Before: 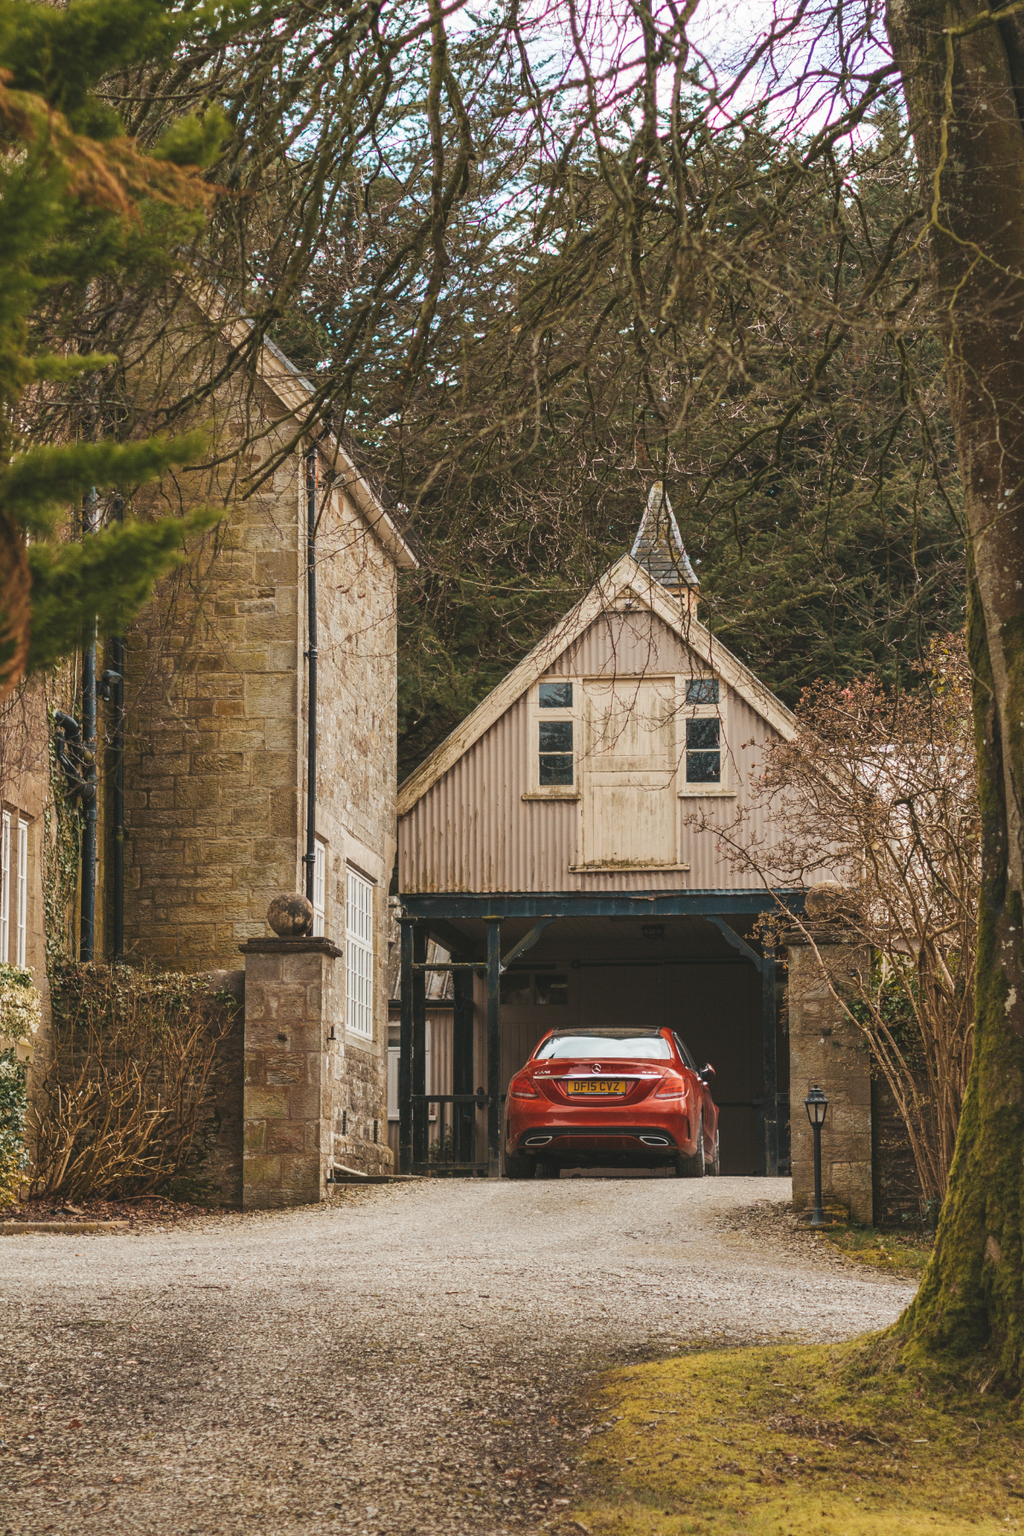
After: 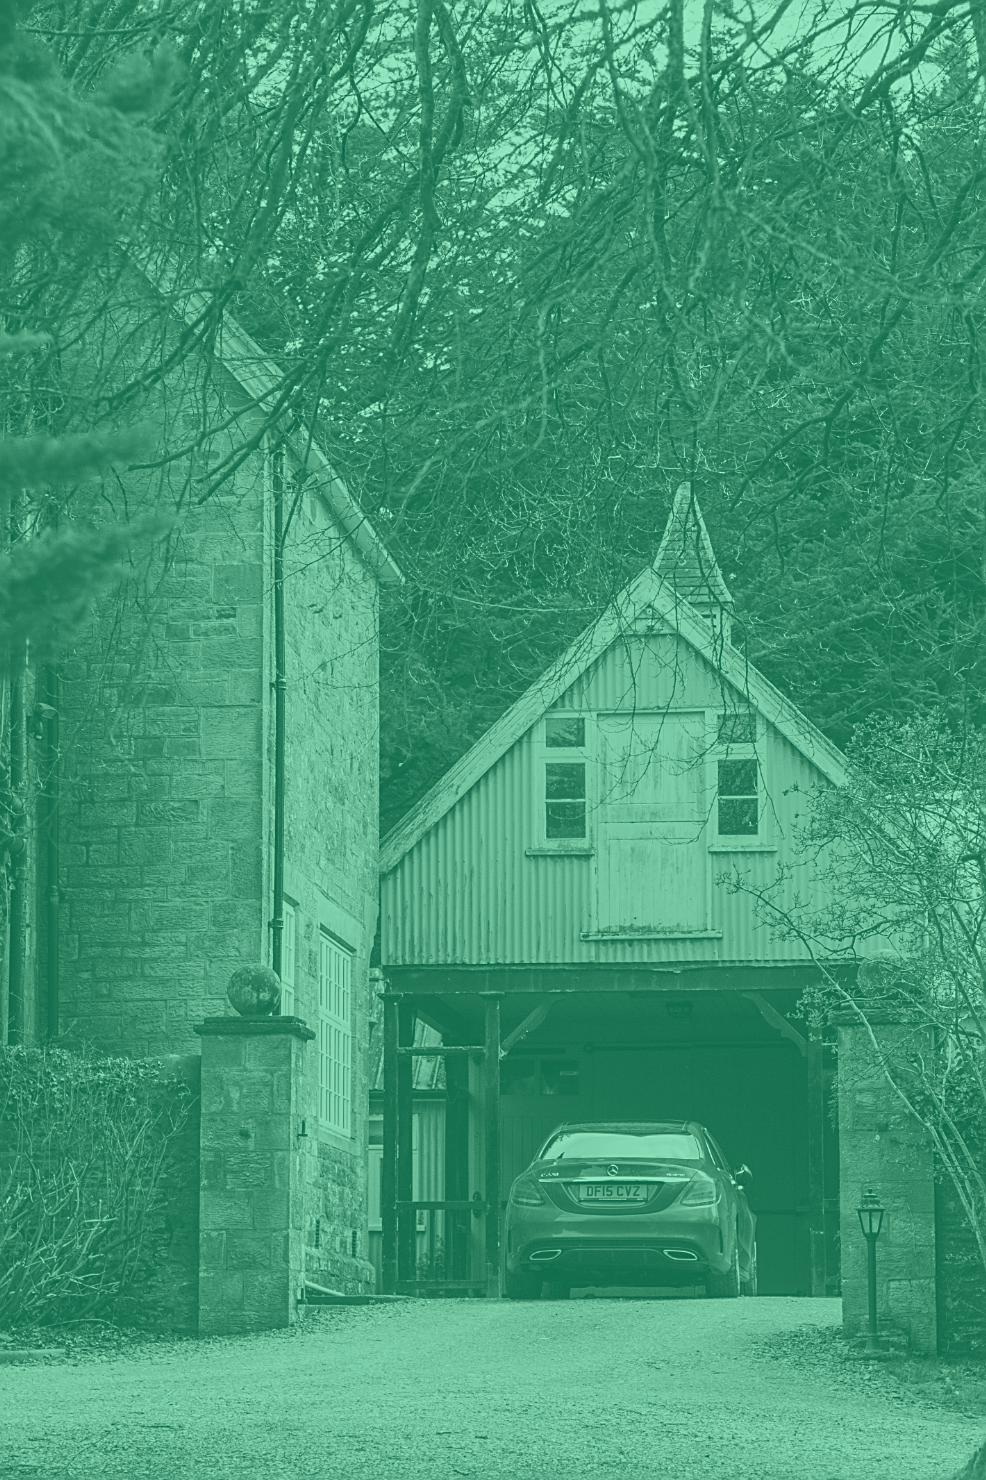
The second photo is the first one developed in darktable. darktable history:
sharpen: on, module defaults
colorize: hue 147.6°, saturation 65%, lightness 21.64%
crop and rotate: left 7.196%, top 4.574%, right 10.605%, bottom 13.178%
